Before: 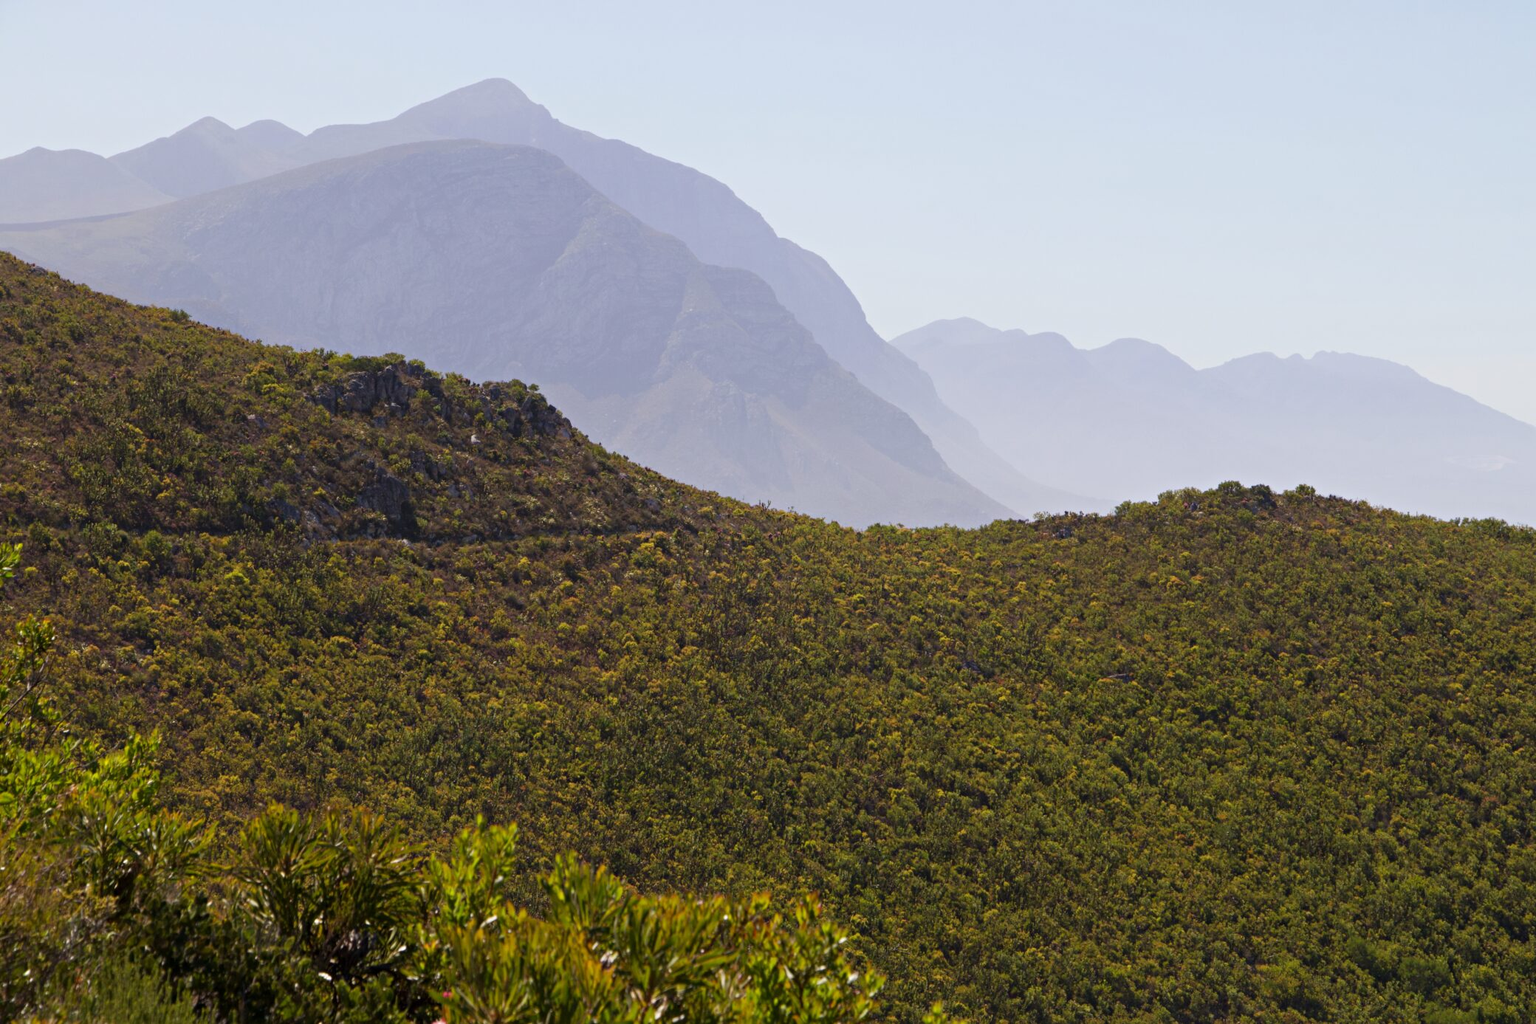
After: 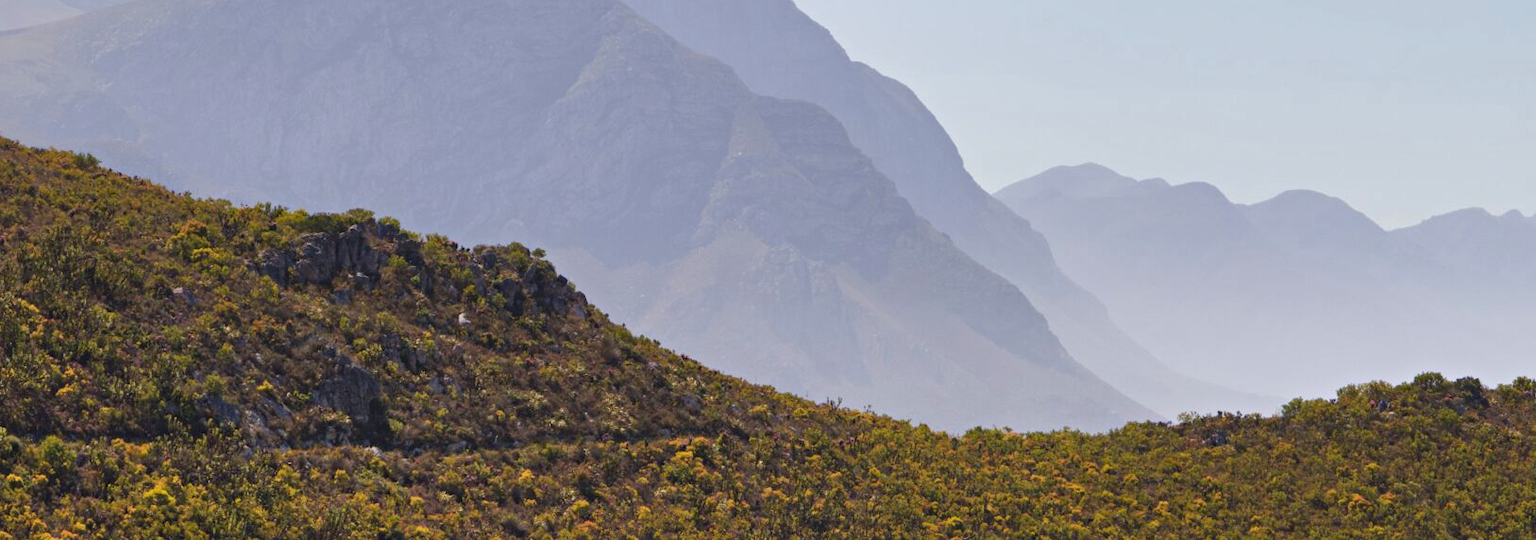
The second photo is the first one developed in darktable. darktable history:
shadows and highlights: low approximation 0.01, soften with gaussian
crop: left 7.315%, top 18.598%, right 14.456%, bottom 40.079%
color zones: curves: ch1 [(0.239, 0.552) (0.75, 0.5)]; ch2 [(0.25, 0.462) (0.749, 0.457)]
